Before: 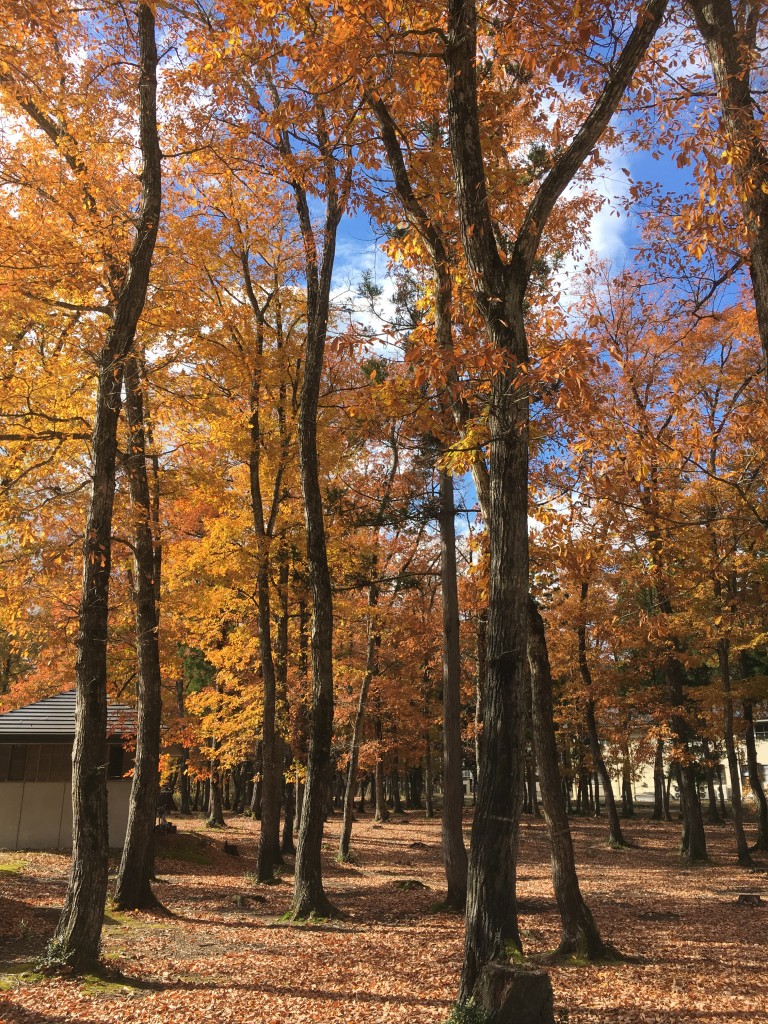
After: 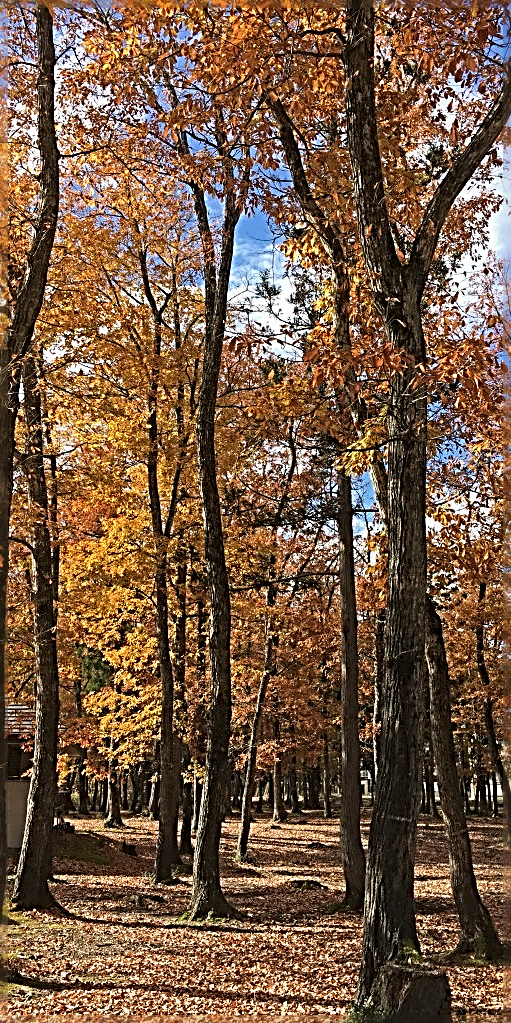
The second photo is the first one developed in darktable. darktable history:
tone equalizer: on, module defaults
sharpen: radius 3.158, amount 1.731
crop and rotate: left 13.409%, right 19.924%
local contrast: highlights 61%, shadows 106%, detail 107%, midtone range 0.529
